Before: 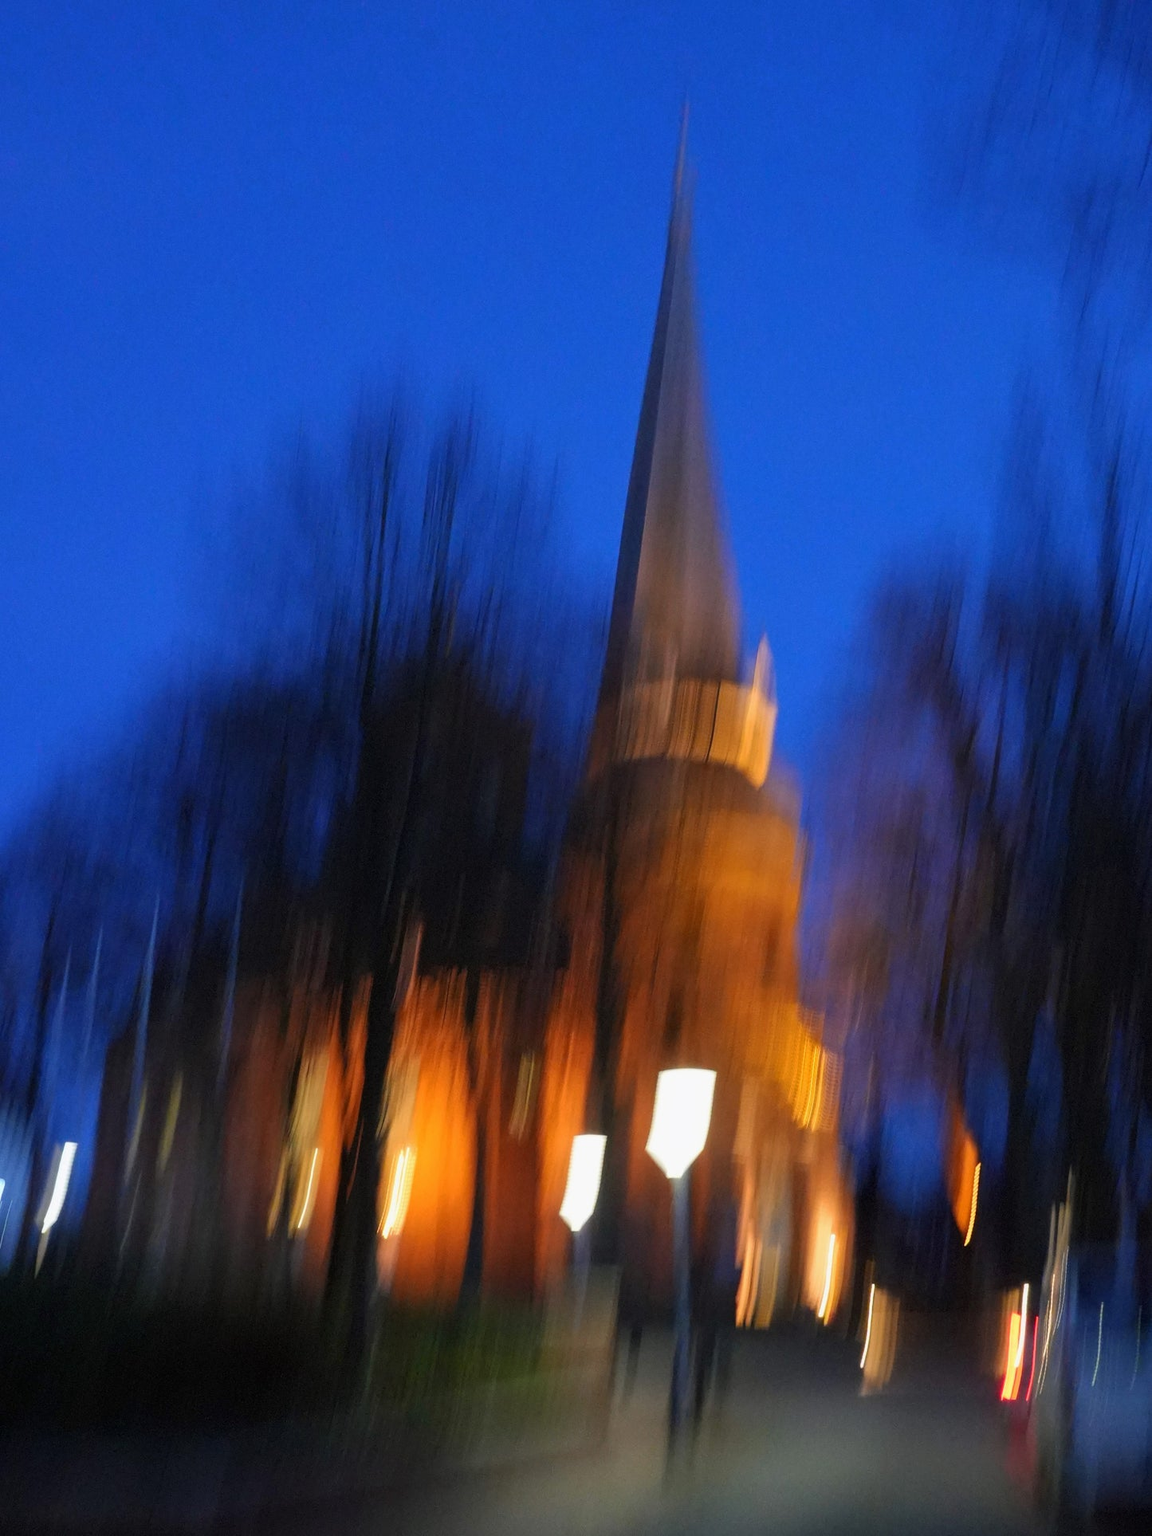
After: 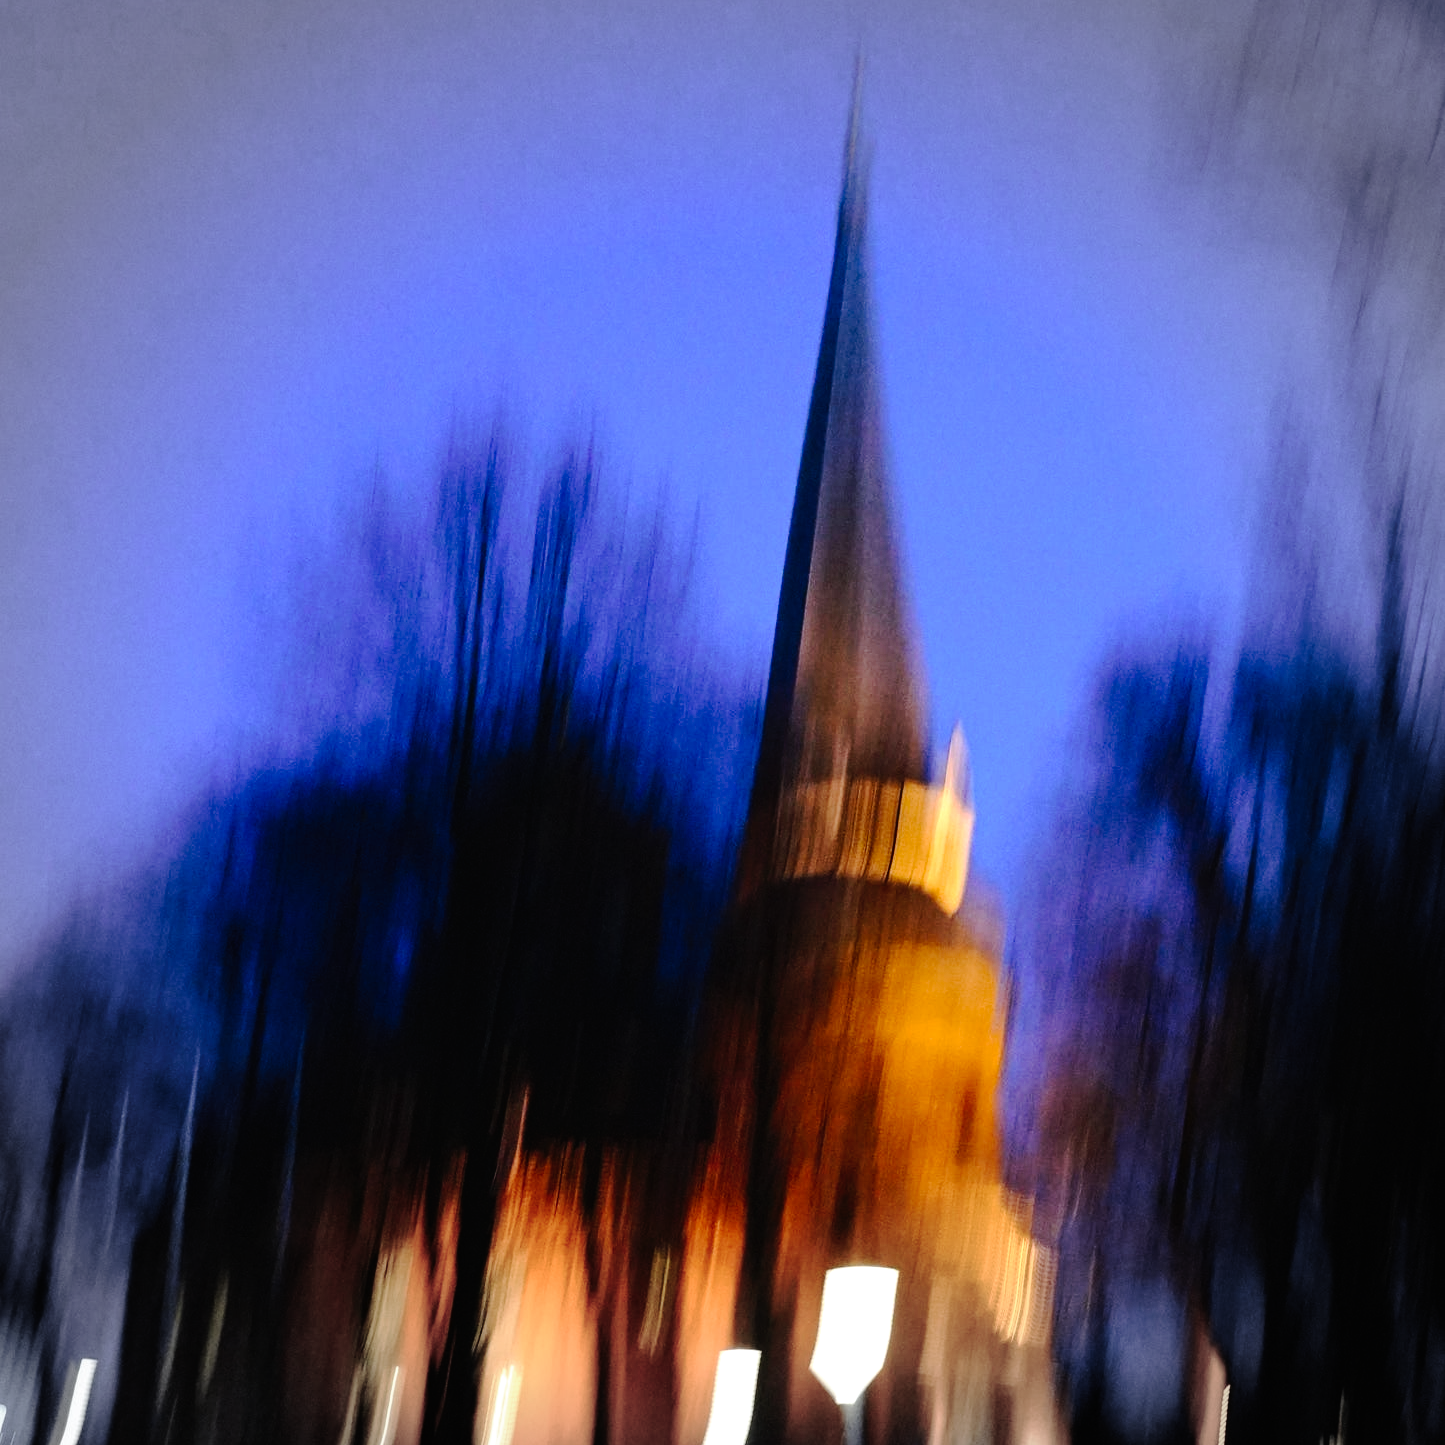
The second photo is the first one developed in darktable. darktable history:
tone equalizer: -8 EV -1.08 EV, -7 EV -1.01 EV, -6 EV -0.867 EV, -5 EV -0.578 EV, -3 EV 0.578 EV, -2 EV 0.867 EV, -1 EV 1.01 EV, +0 EV 1.08 EV, edges refinement/feathering 500, mask exposure compensation -1.57 EV, preserve details no
haze removal: compatibility mode true, adaptive false
vignetting: fall-off start 67.15%, brightness -0.442, saturation -0.691, width/height ratio 1.011, unbound false
tone curve: curves: ch0 [(0, 0) (0.003, 0.012) (0.011, 0.014) (0.025, 0.019) (0.044, 0.028) (0.069, 0.039) (0.1, 0.056) (0.136, 0.093) (0.177, 0.147) (0.224, 0.214) (0.277, 0.29) (0.335, 0.381) (0.399, 0.476) (0.468, 0.557) (0.543, 0.635) (0.623, 0.697) (0.709, 0.764) (0.801, 0.831) (0.898, 0.917) (1, 1)], preserve colors none
crop: top 3.857%, bottom 21.132%
